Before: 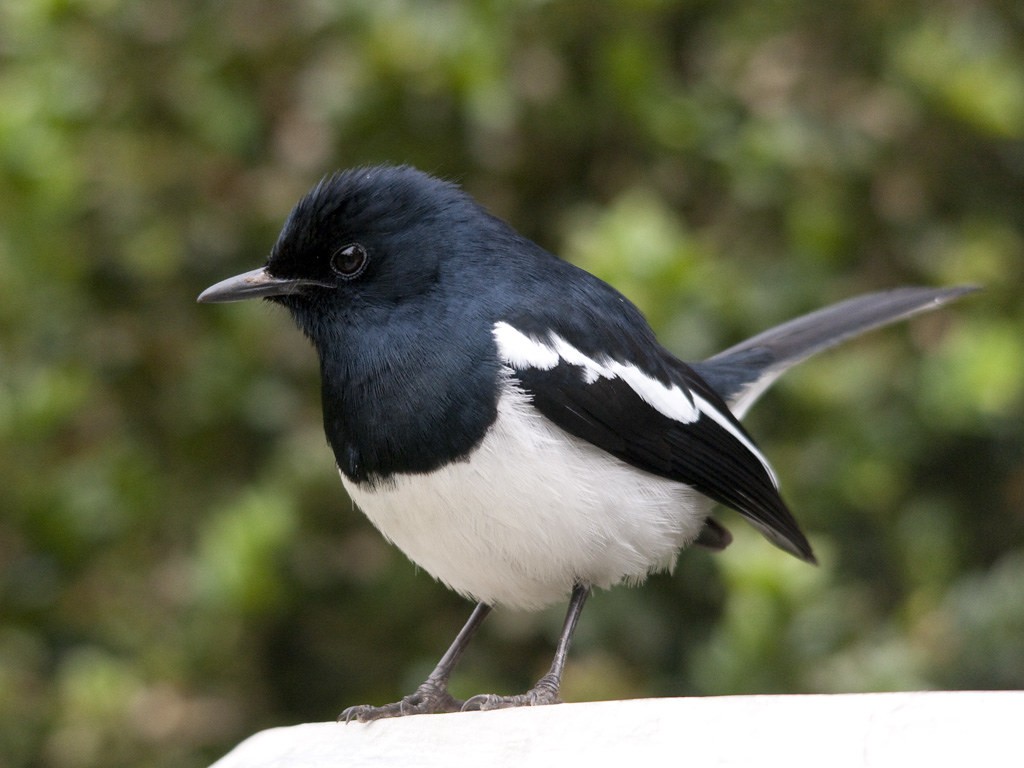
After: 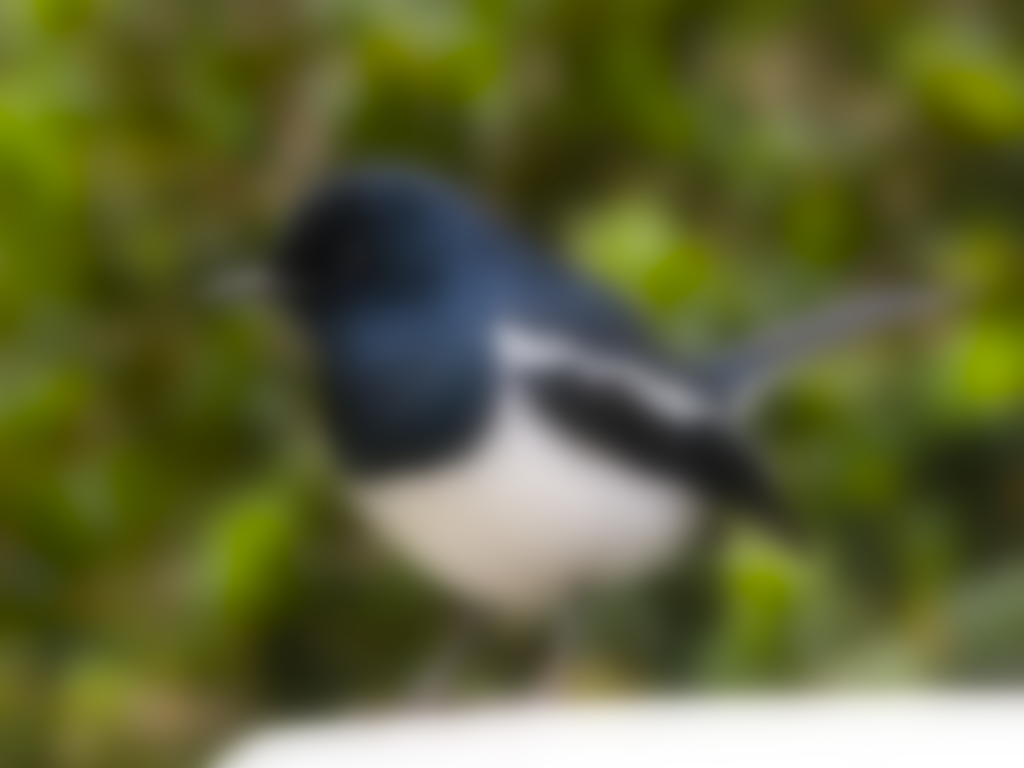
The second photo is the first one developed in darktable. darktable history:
exposure: black level correction 0, compensate exposure bias true, compensate highlight preservation false
color balance rgb: linear chroma grading › global chroma 15%, perceptual saturation grading › global saturation 30%
lowpass: radius 16, unbound 0
